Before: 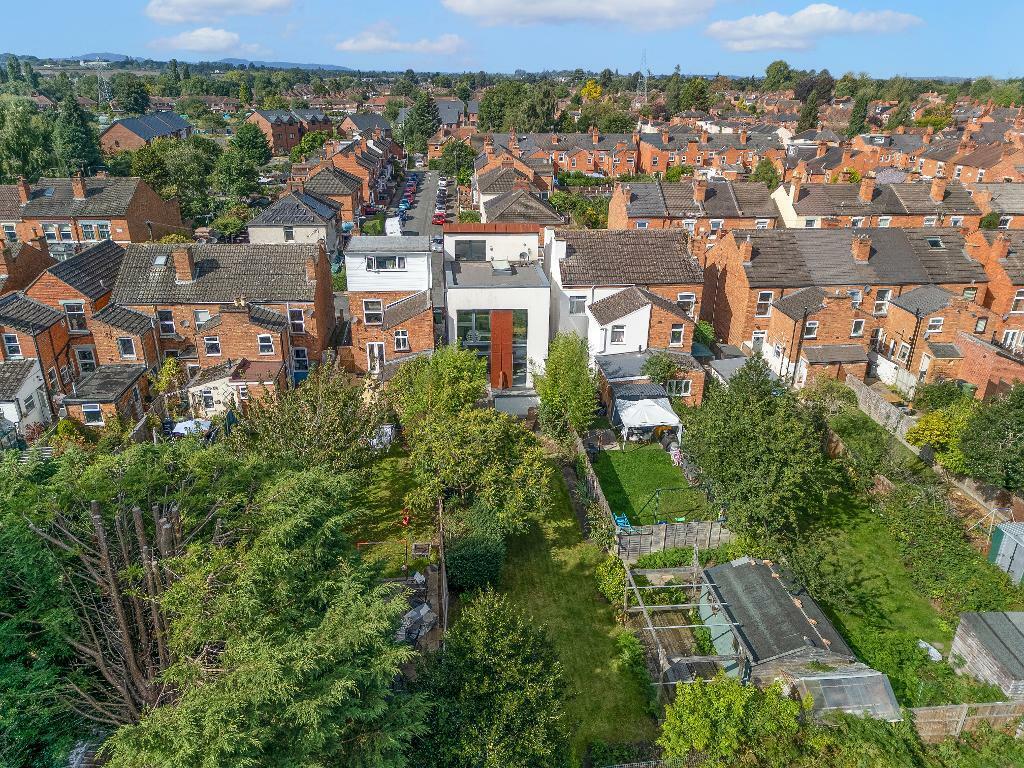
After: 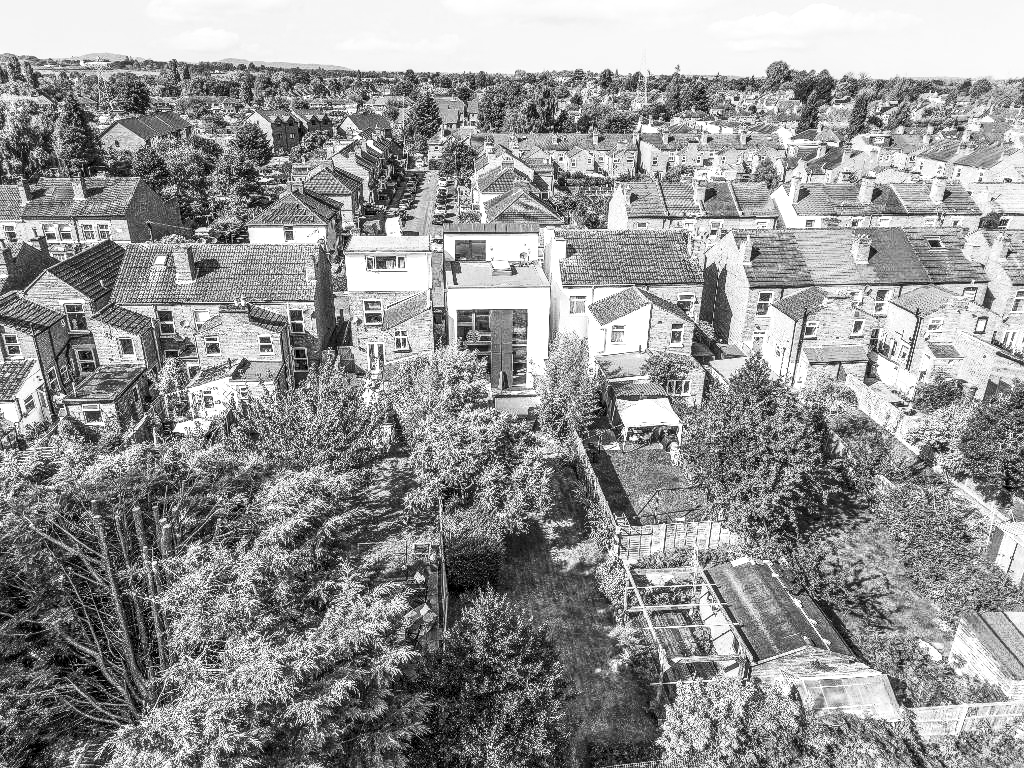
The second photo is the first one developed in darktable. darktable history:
contrast brightness saturation: contrast 0.53, brightness 0.47, saturation -1
local contrast: detail 144%
